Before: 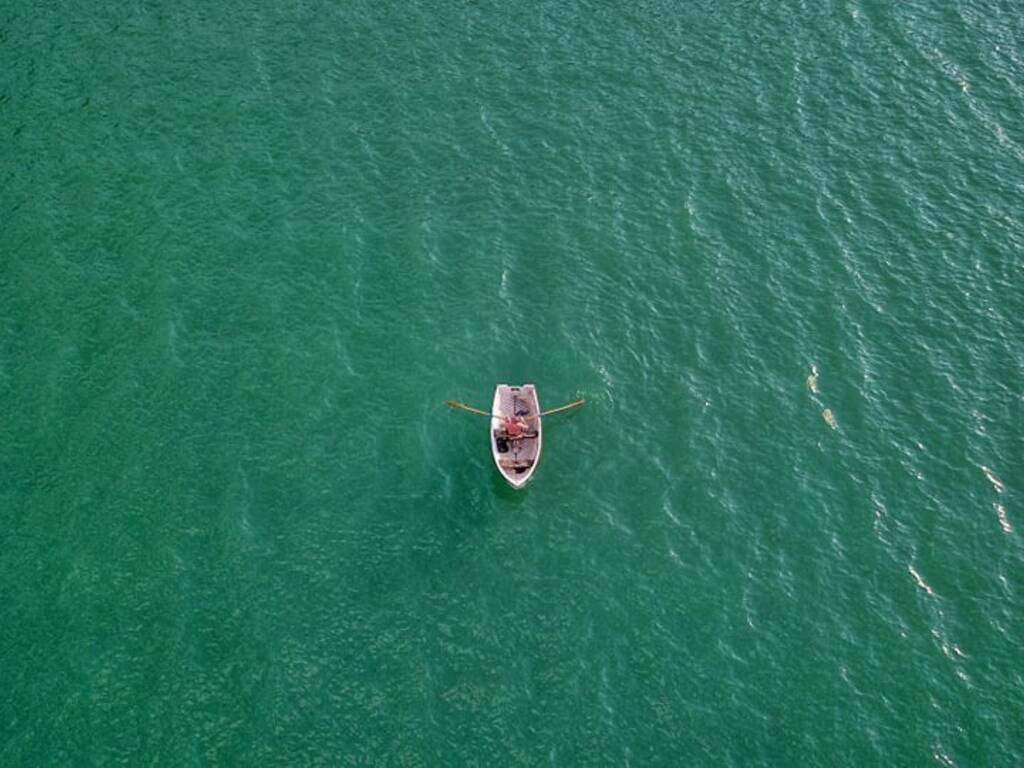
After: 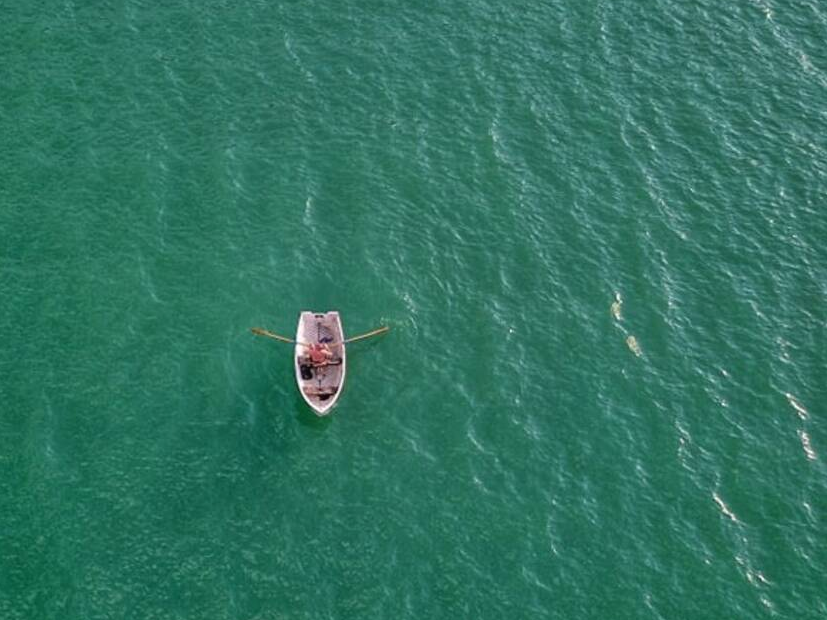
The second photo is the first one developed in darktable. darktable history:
bloom: on, module defaults
crop: left 19.159%, top 9.58%, bottom 9.58%
